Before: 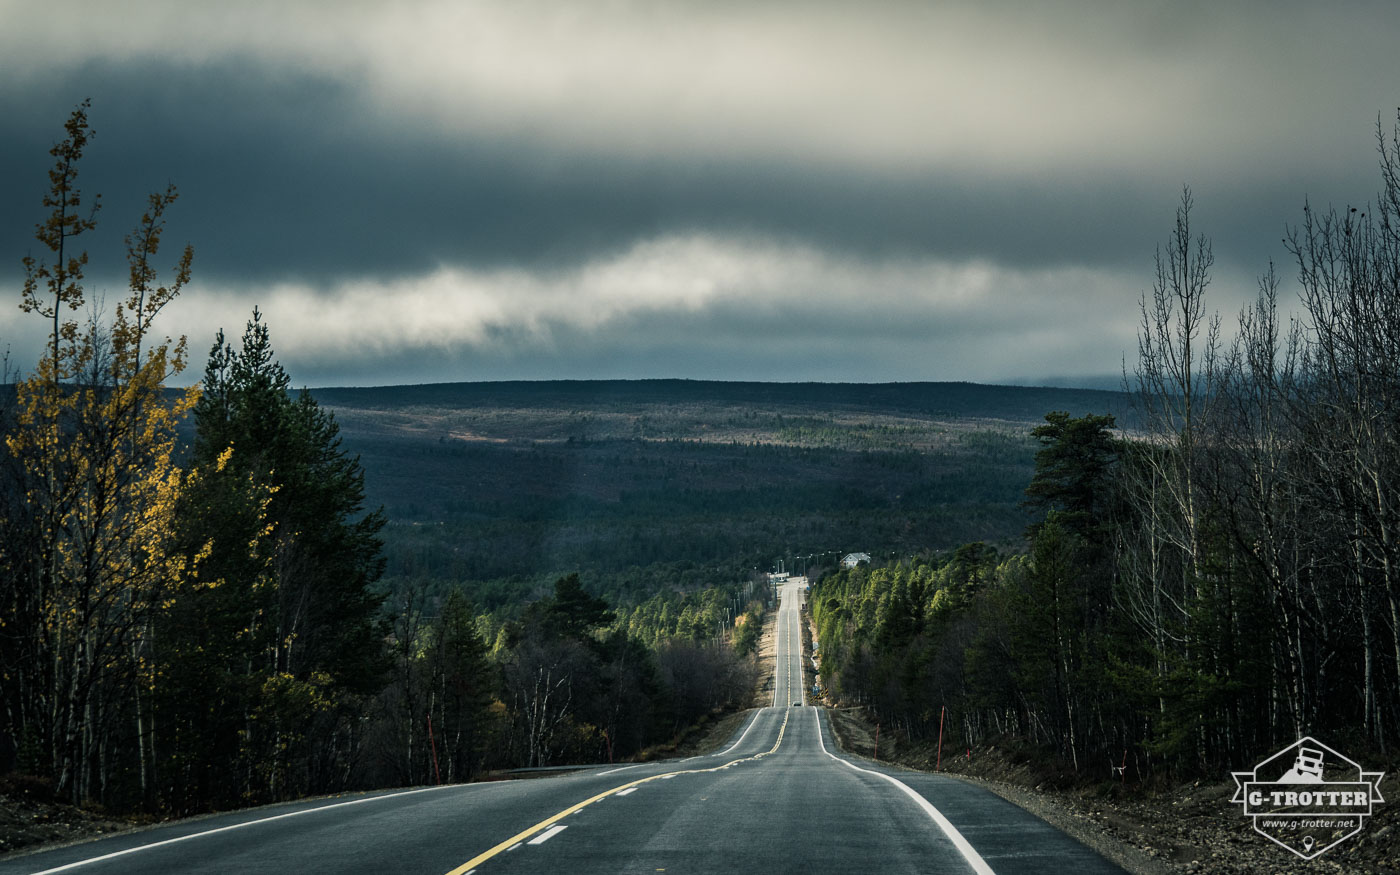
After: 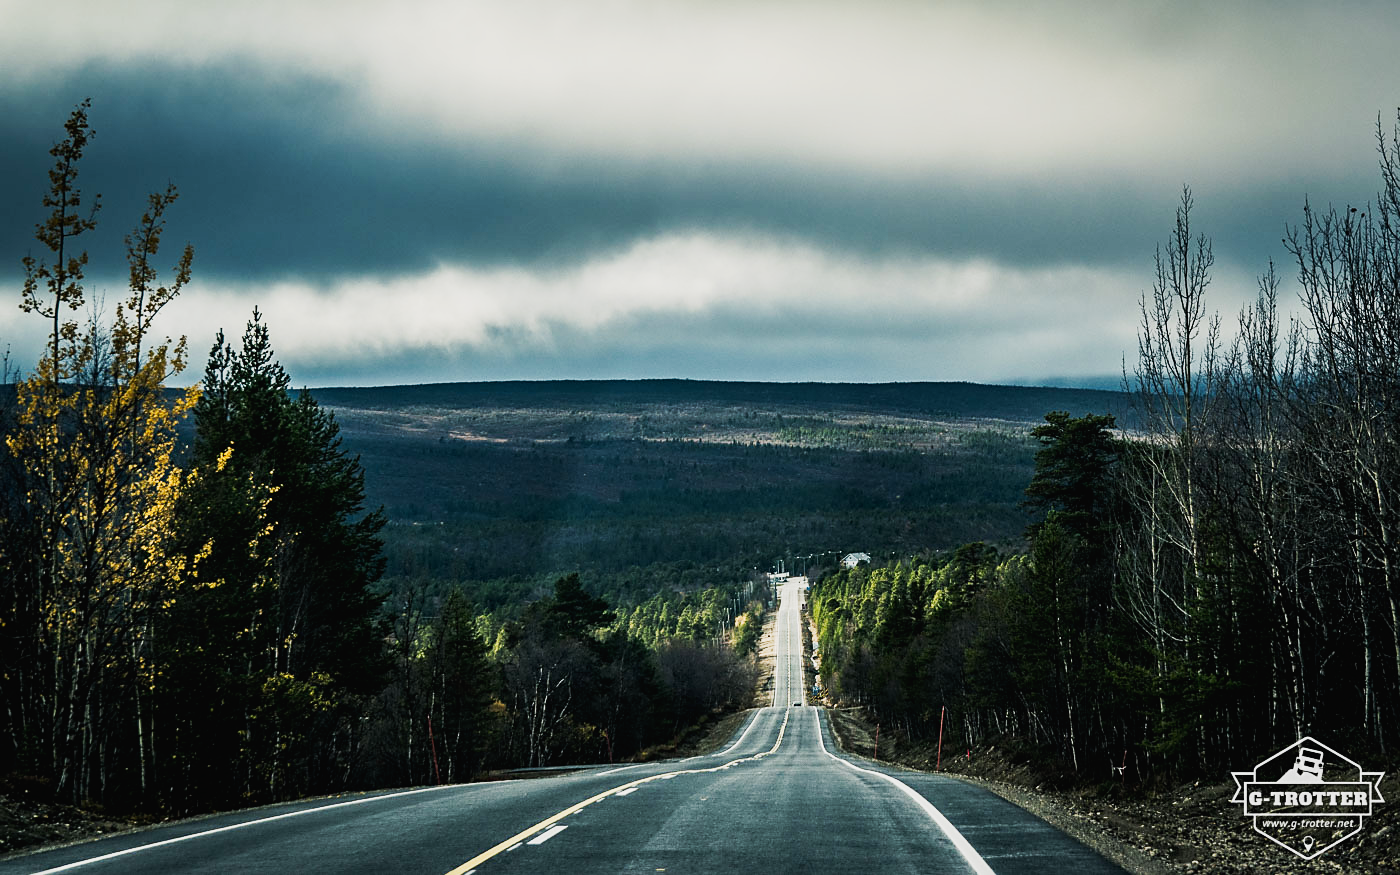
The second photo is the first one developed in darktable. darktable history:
sharpen: radius 1.872, amount 0.408, threshold 1.202
tone curve: curves: ch0 [(0, 0.015) (0.037, 0.022) (0.131, 0.116) (0.316, 0.345) (0.49, 0.615) (0.677, 0.82) (0.813, 0.891) (1, 0.955)]; ch1 [(0, 0) (0.366, 0.367) (0.475, 0.462) (0.494, 0.496) (0.504, 0.497) (0.554, 0.571) (0.618, 0.668) (1, 1)]; ch2 [(0, 0) (0.333, 0.346) (0.375, 0.375) (0.435, 0.424) (0.476, 0.492) (0.502, 0.499) (0.525, 0.522) (0.558, 0.575) (0.614, 0.656) (1, 1)], preserve colors none
